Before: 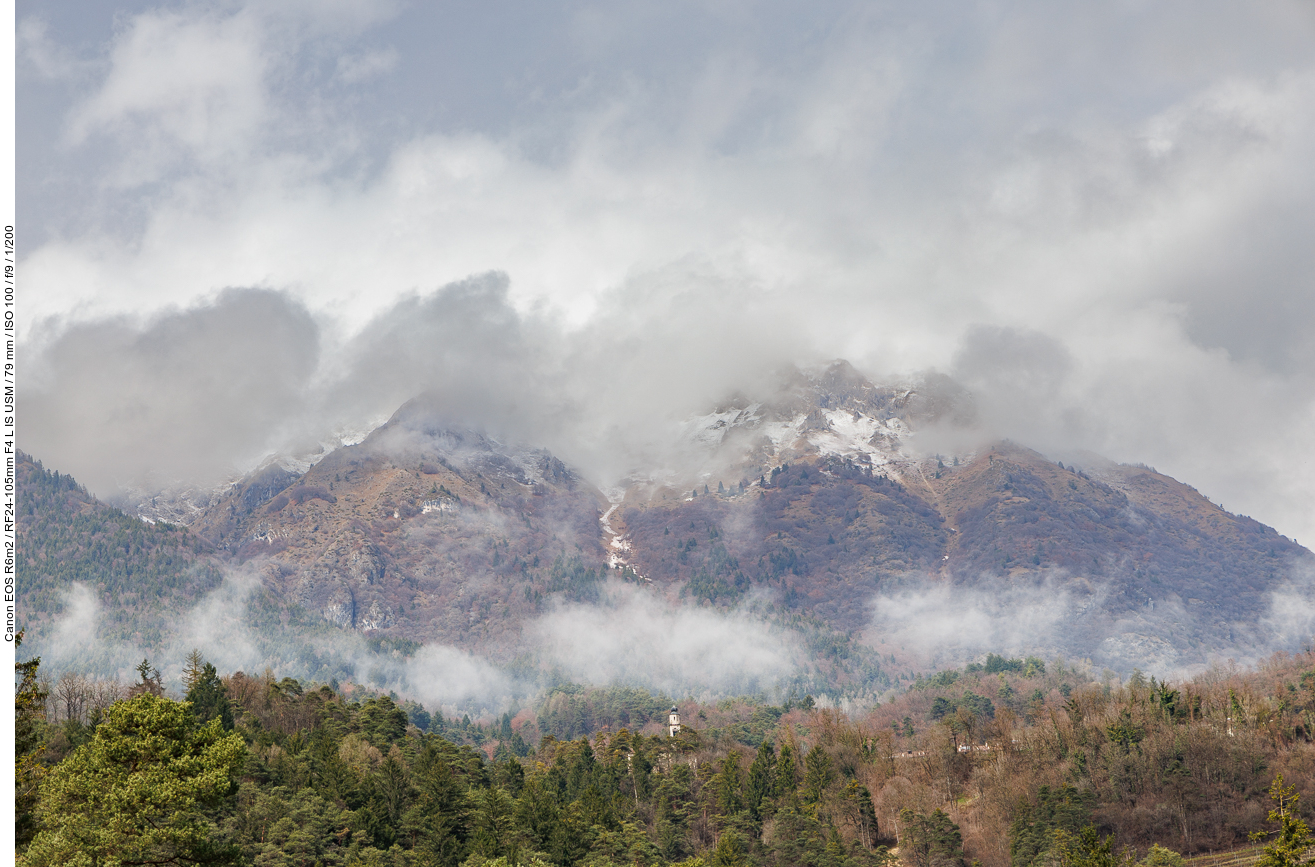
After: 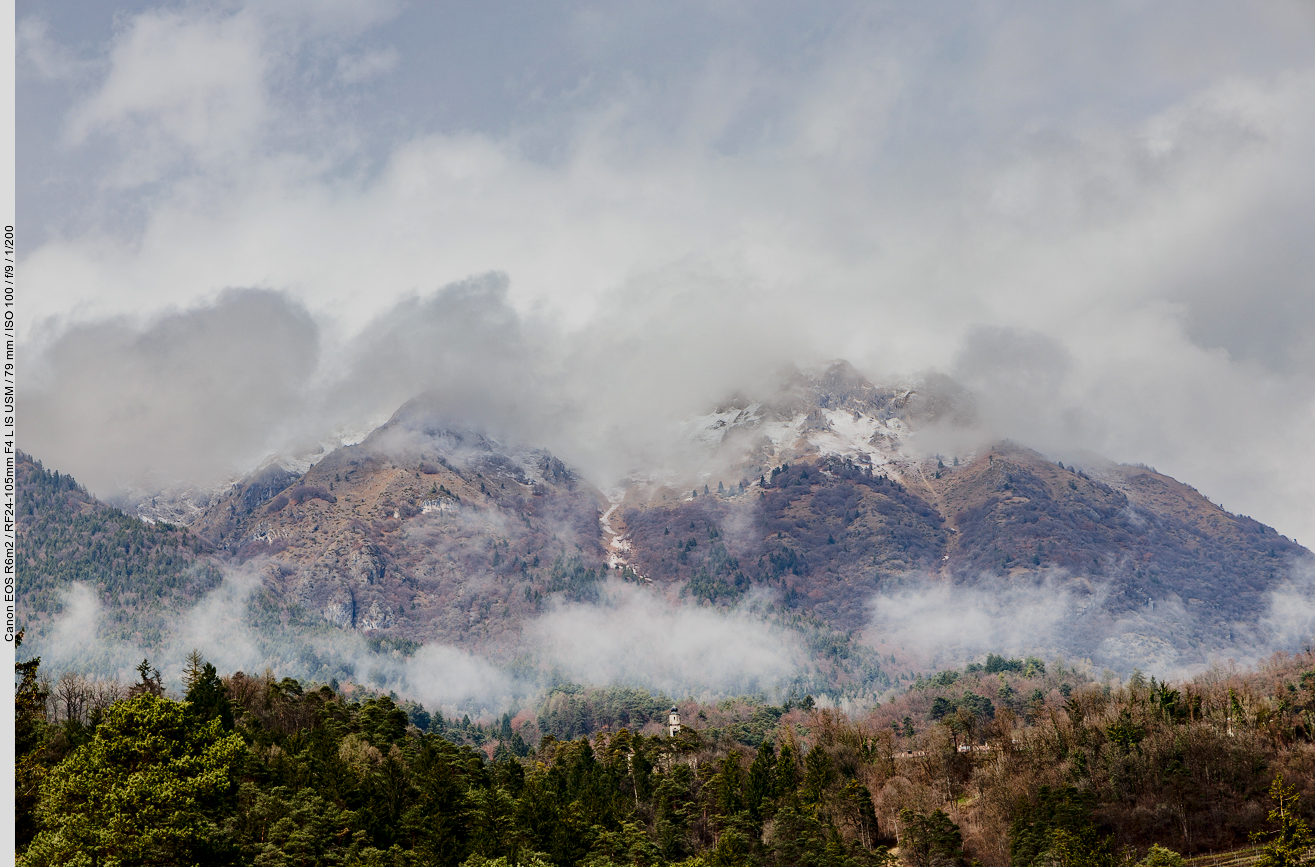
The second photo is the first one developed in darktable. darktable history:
tone equalizer: -8 EV -0.417 EV, -7 EV -0.389 EV, -6 EV -0.333 EV, -5 EV -0.222 EV, -3 EV 0.222 EV, -2 EV 0.333 EV, -1 EV 0.389 EV, +0 EV 0.417 EV, edges refinement/feathering 500, mask exposure compensation -1.57 EV, preserve details no
contrast brightness saturation: contrast 0.19, brightness -0.24, saturation 0.11
filmic rgb: black relative exposure -7.15 EV, white relative exposure 5.36 EV, hardness 3.02, color science v6 (2022)
